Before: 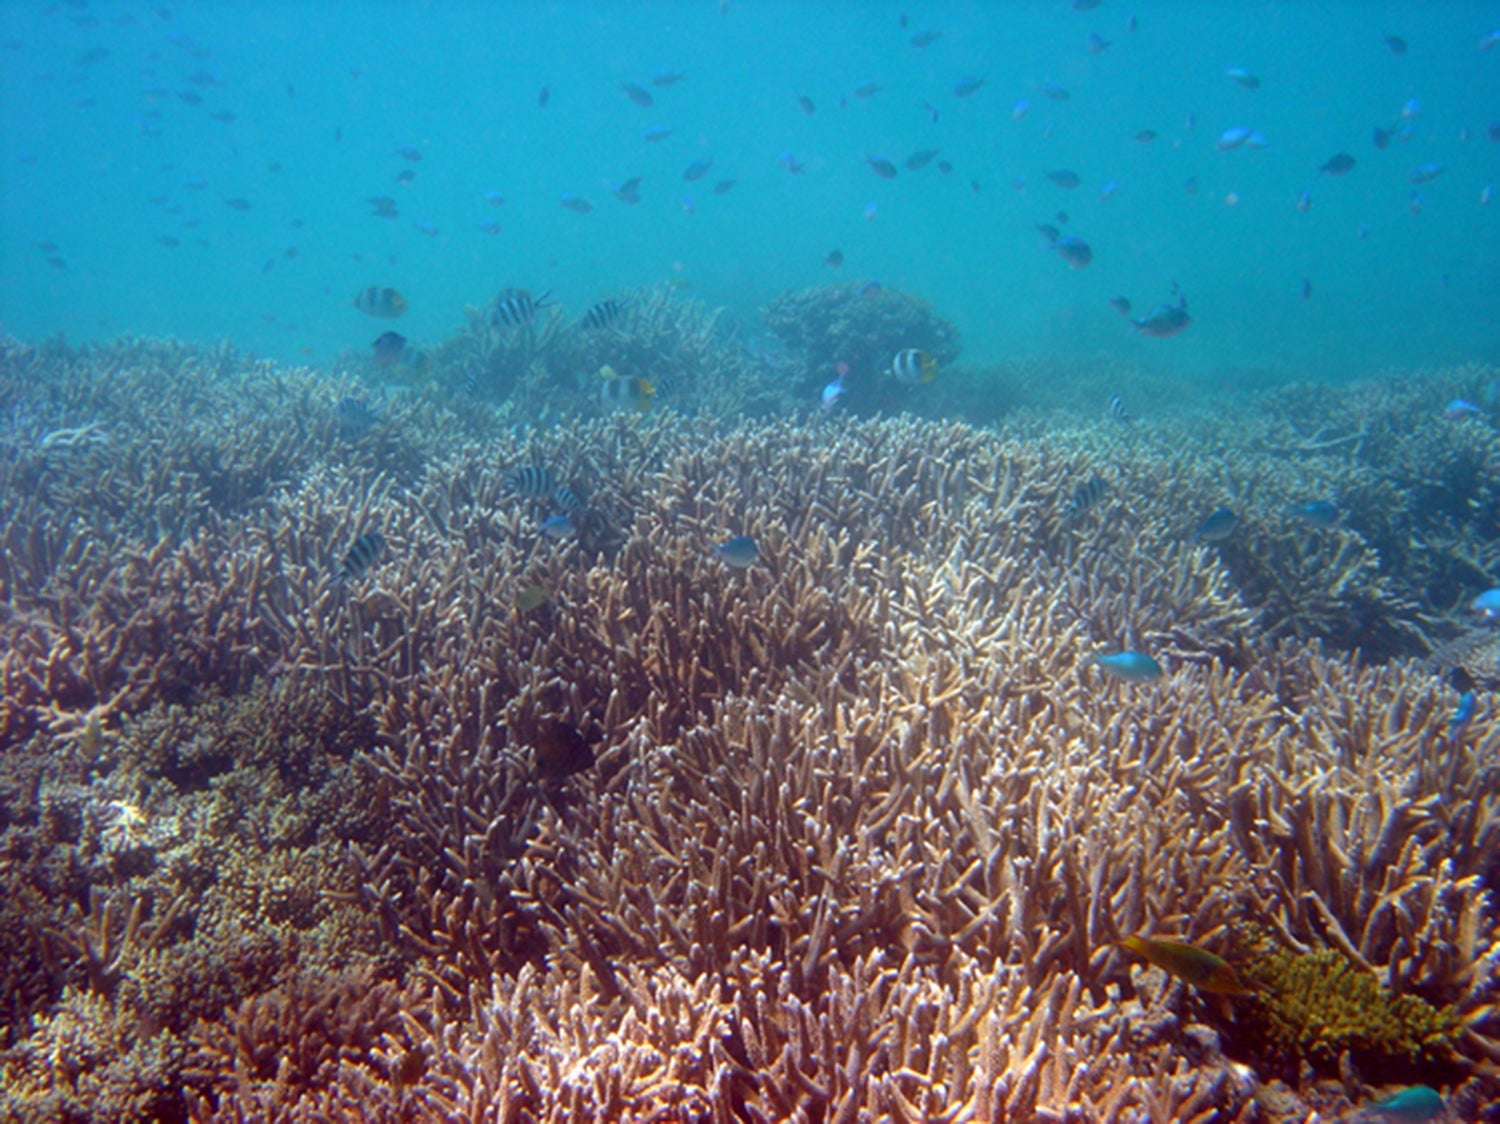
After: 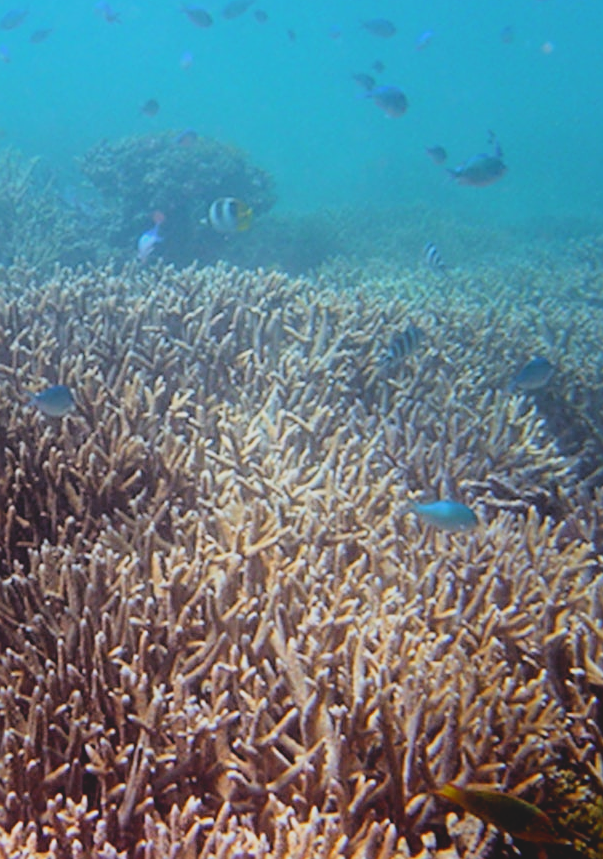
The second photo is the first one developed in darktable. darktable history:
crop: left 45.664%, top 13.457%, right 14.136%, bottom 10.095%
sharpen: on, module defaults
filmic rgb: black relative exposure -4.01 EV, white relative exposure 2.99 EV, hardness 2.99, contrast 1.391
exposure: black level correction 0.001, exposure 0.137 EV, compensate highlight preservation false
local contrast: detail 72%
